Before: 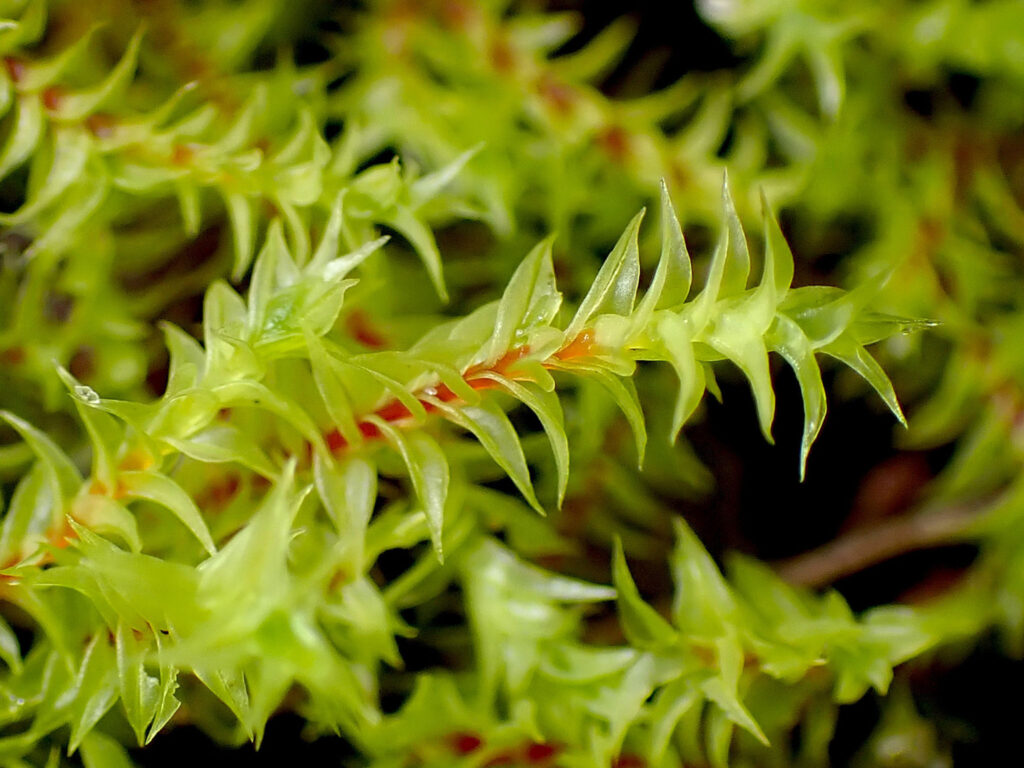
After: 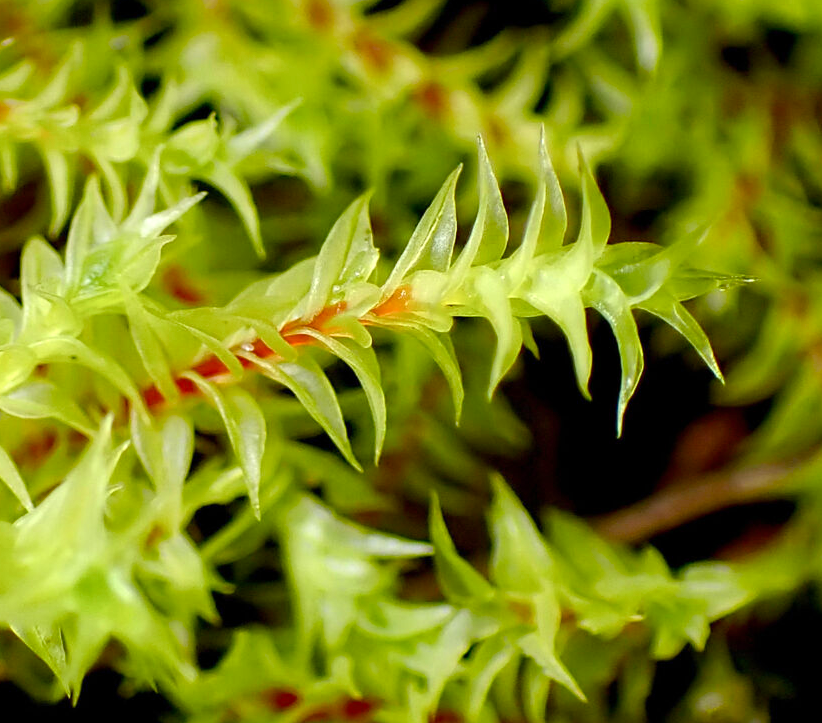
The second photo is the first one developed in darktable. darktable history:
color balance rgb: linear chroma grading › shadows 32%, linear chroma grading › global chroma -2%, linear chroma grading › mid-tones 4%, perceptual saturation grading › global saturation -2%, perceptual saturation grading › highlights -8%, perceptual saturation grading › mid-tones 8%, perceptual saturation grading › shadows 4%, perceptual brilliance grading › highlights 8%, perceptual brilliance grading › mid-tones 4%, perceptual brilliance grading › shadows 2%, global vibrance 16%, saturation formula JzAzBz (2021)
crop and rotate: left 17.959%, top 5.771%, right 1.742%
